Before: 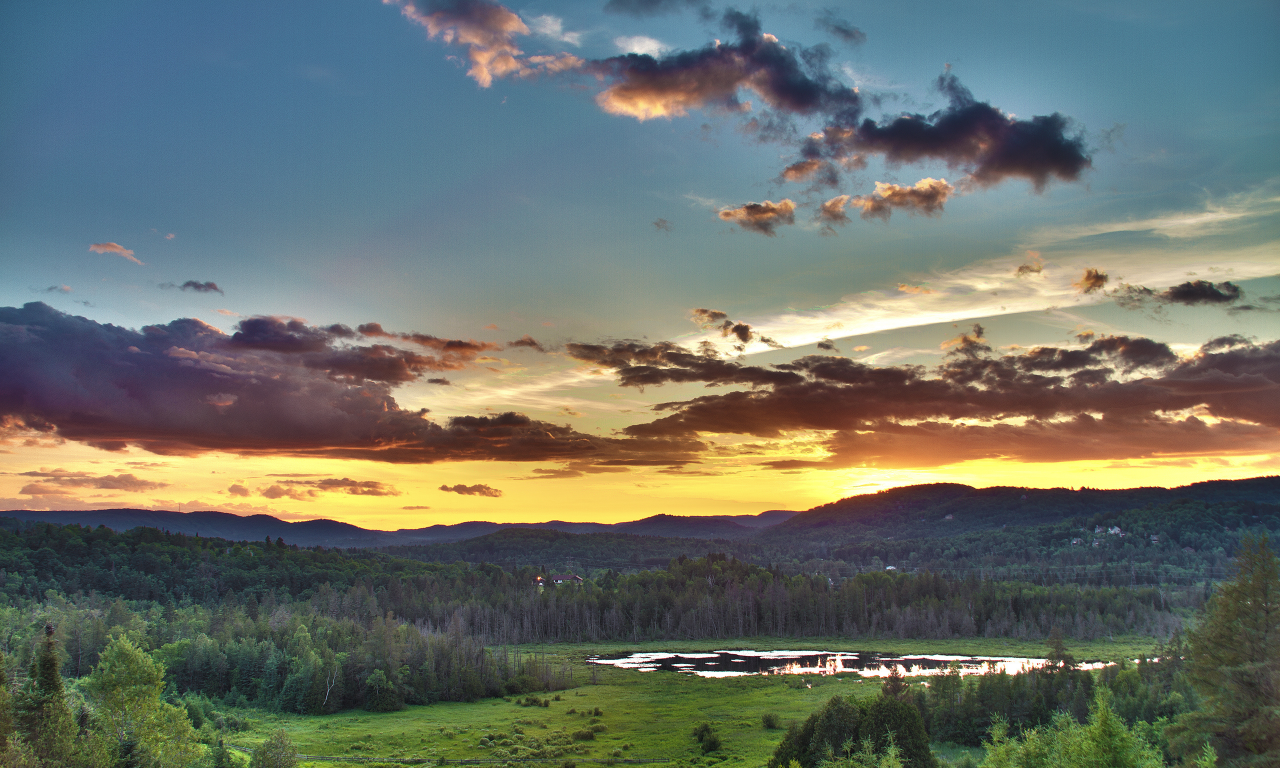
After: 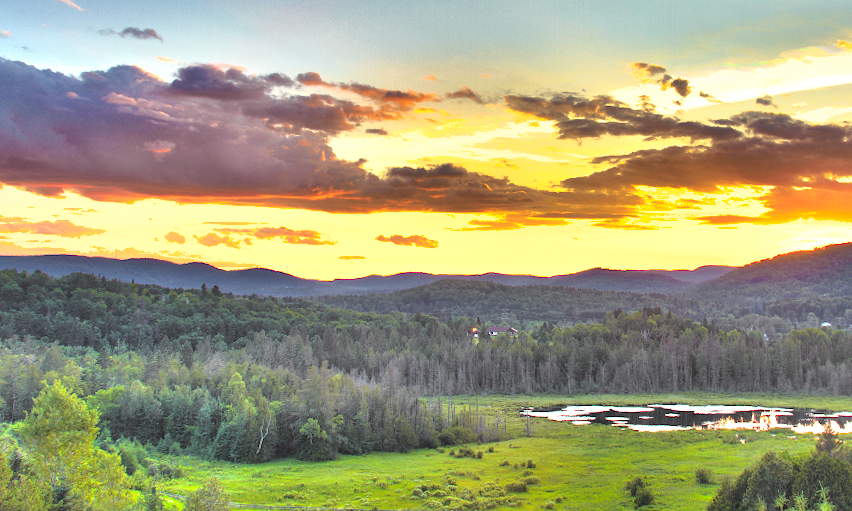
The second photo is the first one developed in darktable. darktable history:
exposure: black level correction 0, exposure 1.1 EV, compensate exposure bias true, compensate highlight preservation false
tone curve: curves: ch0 [(0, 0.013) (0.129, 0.1) (0.327, 0.382) (0.489, 0.573) (0.66, 0.748) (0.858, 0.926) (1, 0.977)]; ch1 [(0, 0) (0.353, 0.344) (0.45, 0.46) (0.498, 0.498) (0.521, 0.512) (0.563, 0.559) (0.592, 0.585) (0.647, 0.68) (1, 1)]; ch2 [(0, 0) (0.333, 0.346) (0.375, 0.375) (0.427, 0.44) (0.476, 0.492) (0.511, 0.508) (0.528, 0.533) (0.579, 0.61) (0.612, 0.644) (0.66, 0.715) (1, 1)], color space Lab, independent channels, preserve colors none
crop and rotate: angle -0.82°, left 3.85%, top 31.828%, right 27.992%
shadows and highlights: on, module defaults
